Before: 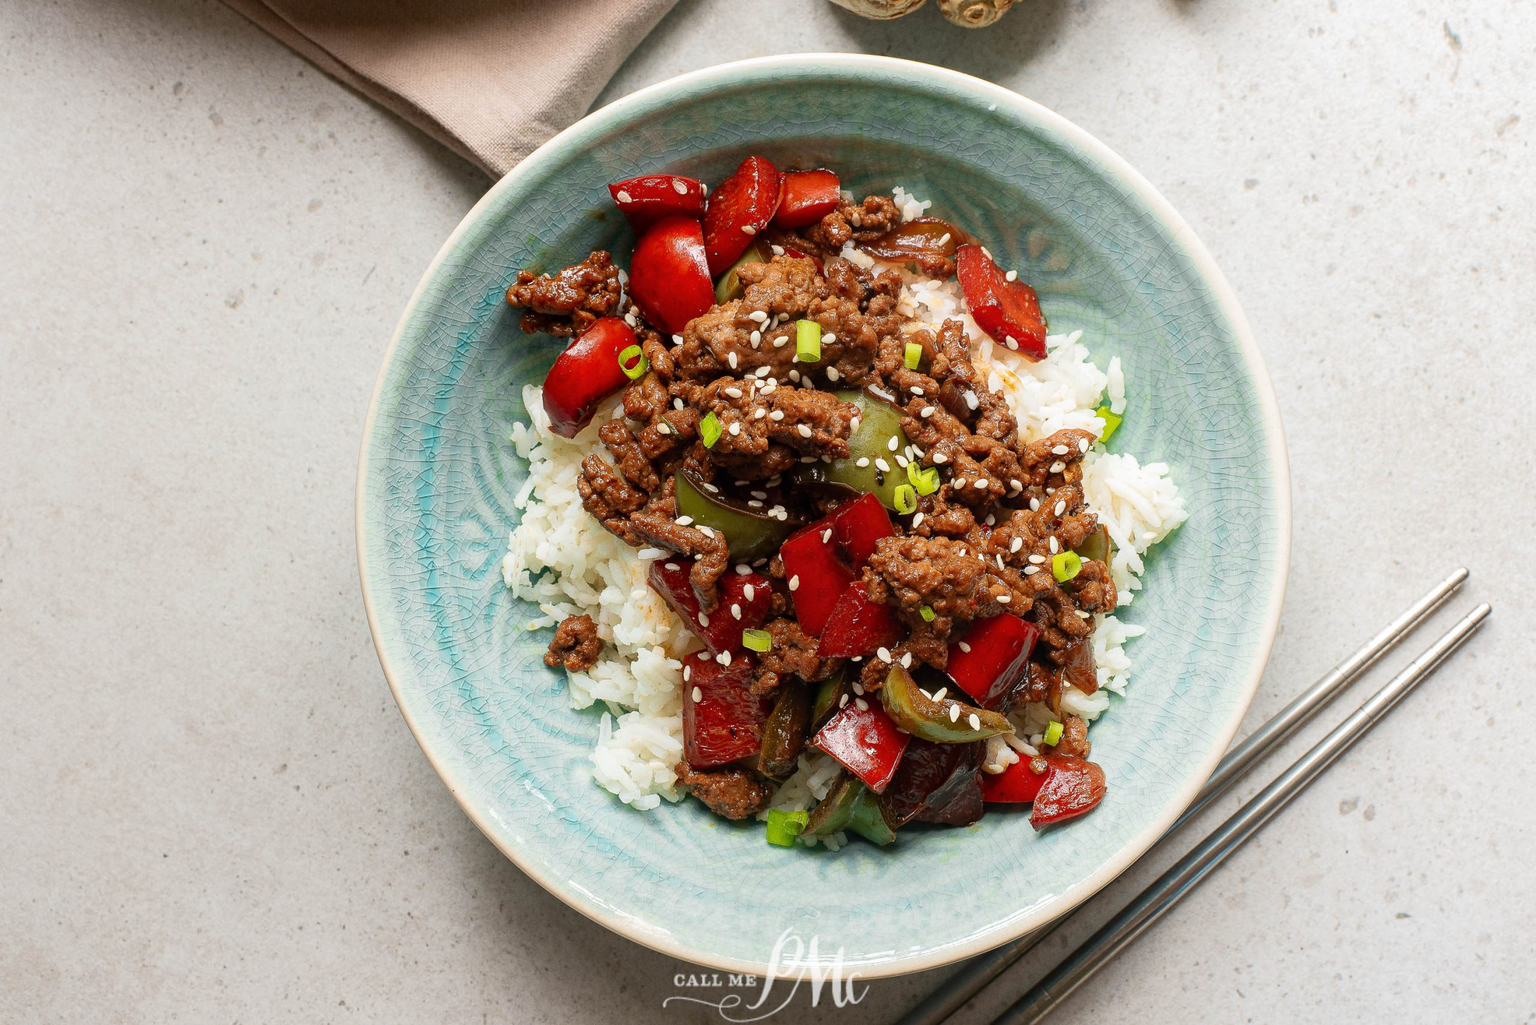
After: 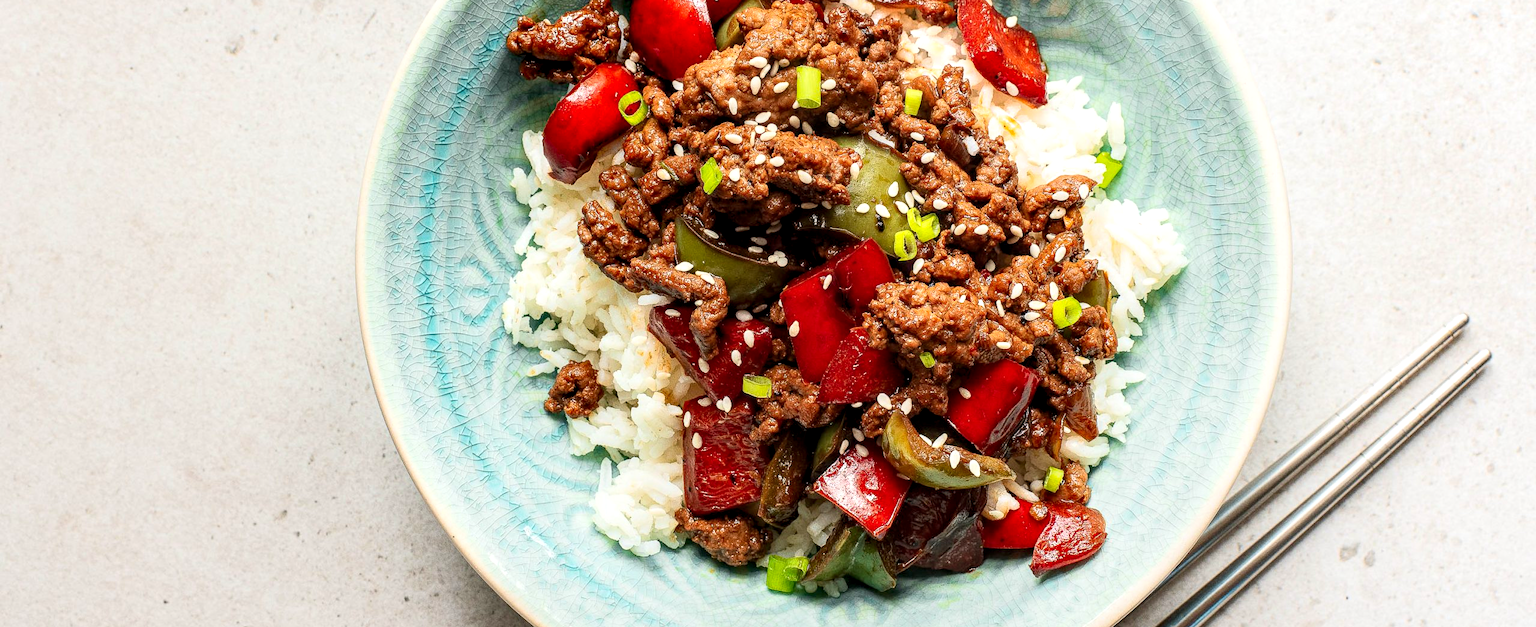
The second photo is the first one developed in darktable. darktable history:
crop and rotate: top 24.818%, bottom 13.963%
local contrast: highlights 59%, detail 145%
contrast brightness saturation: contrast 0.204, brightness 0.17, saturation 0.22
